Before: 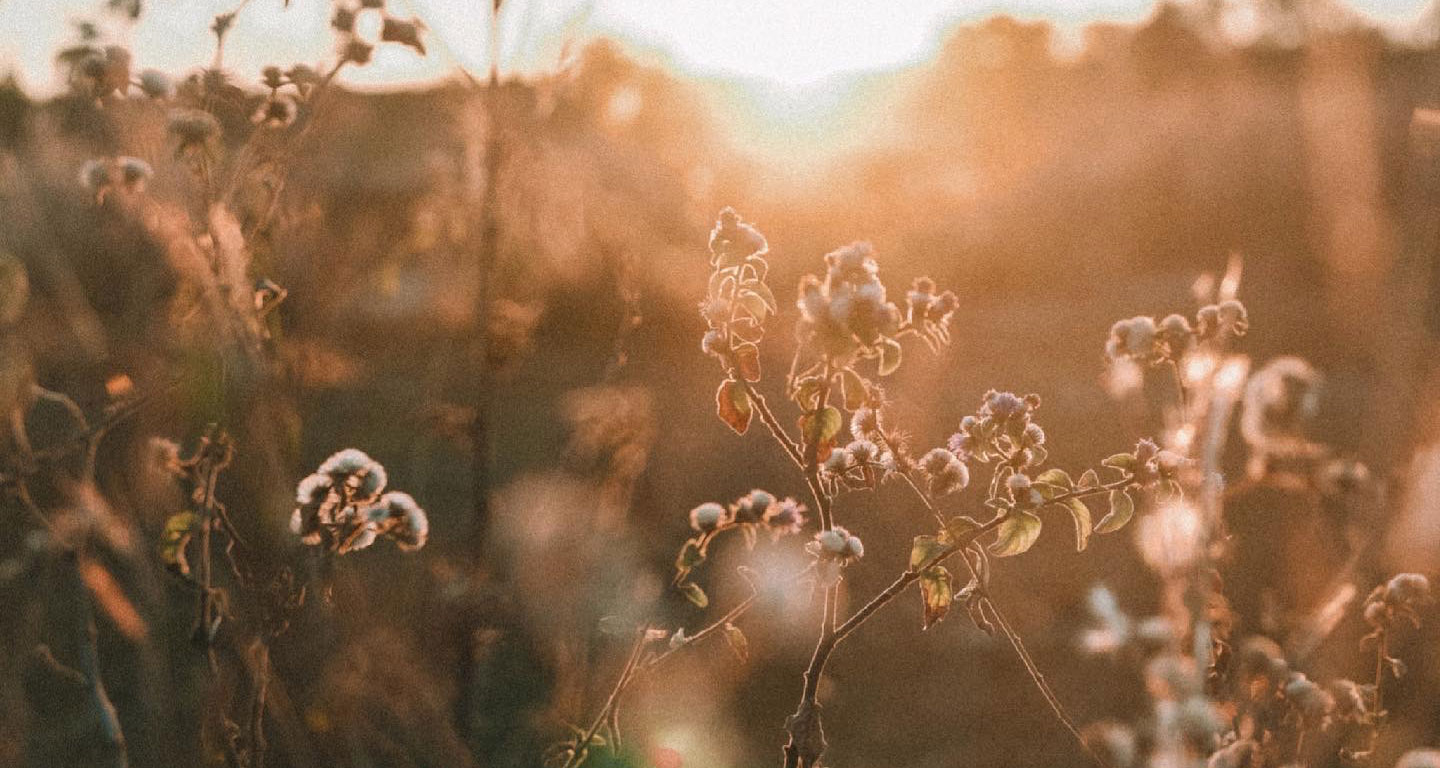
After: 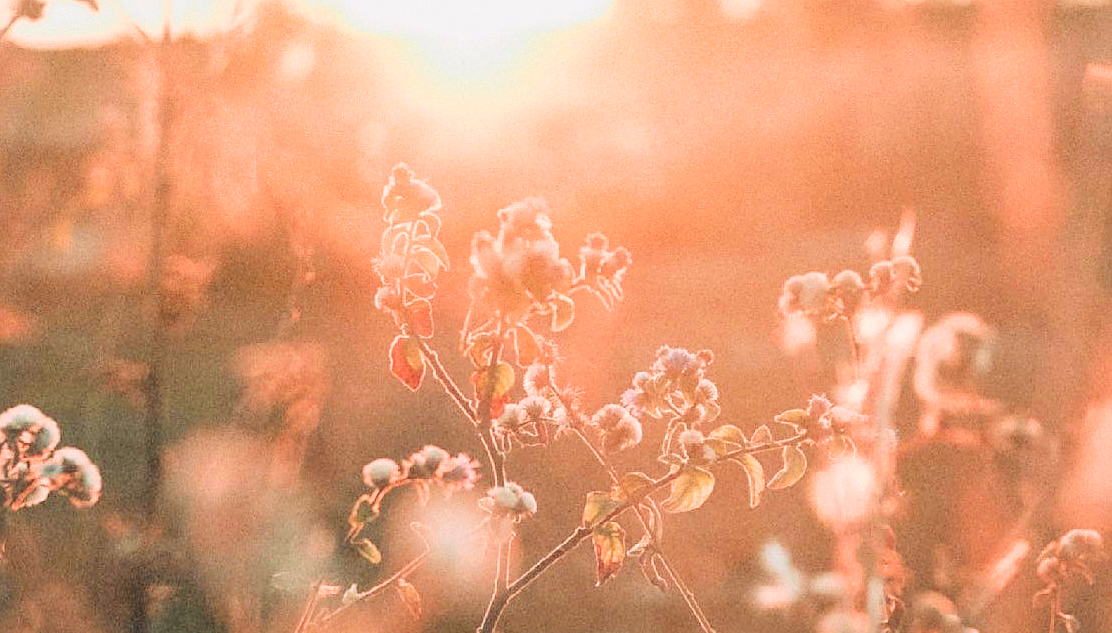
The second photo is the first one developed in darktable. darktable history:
color zones: curves: ch1 [(0.309, 0.524) (0.41, 0.329) (0.508, 0.509)]; ch2 [(0.25, 0.457) (0.75, 0.5)]
crop: left 22.719%, top 5.822%, bottom 11.747%
haze removal: strength -0.099, compatibility mode true, adaptive false
exposure: black level correction 0, exposure 1.5 EV, compensate highlight preservation false
sharpen: radius 1.887, amount 0.4, threshold 1.643
filmic rgb: black relative exposure -7.25 EV, white relative exposure 5.05 EV, threshold 3.04 EV, hardness 3.21, color science v6 (2022), enable highlight reconstruction true
